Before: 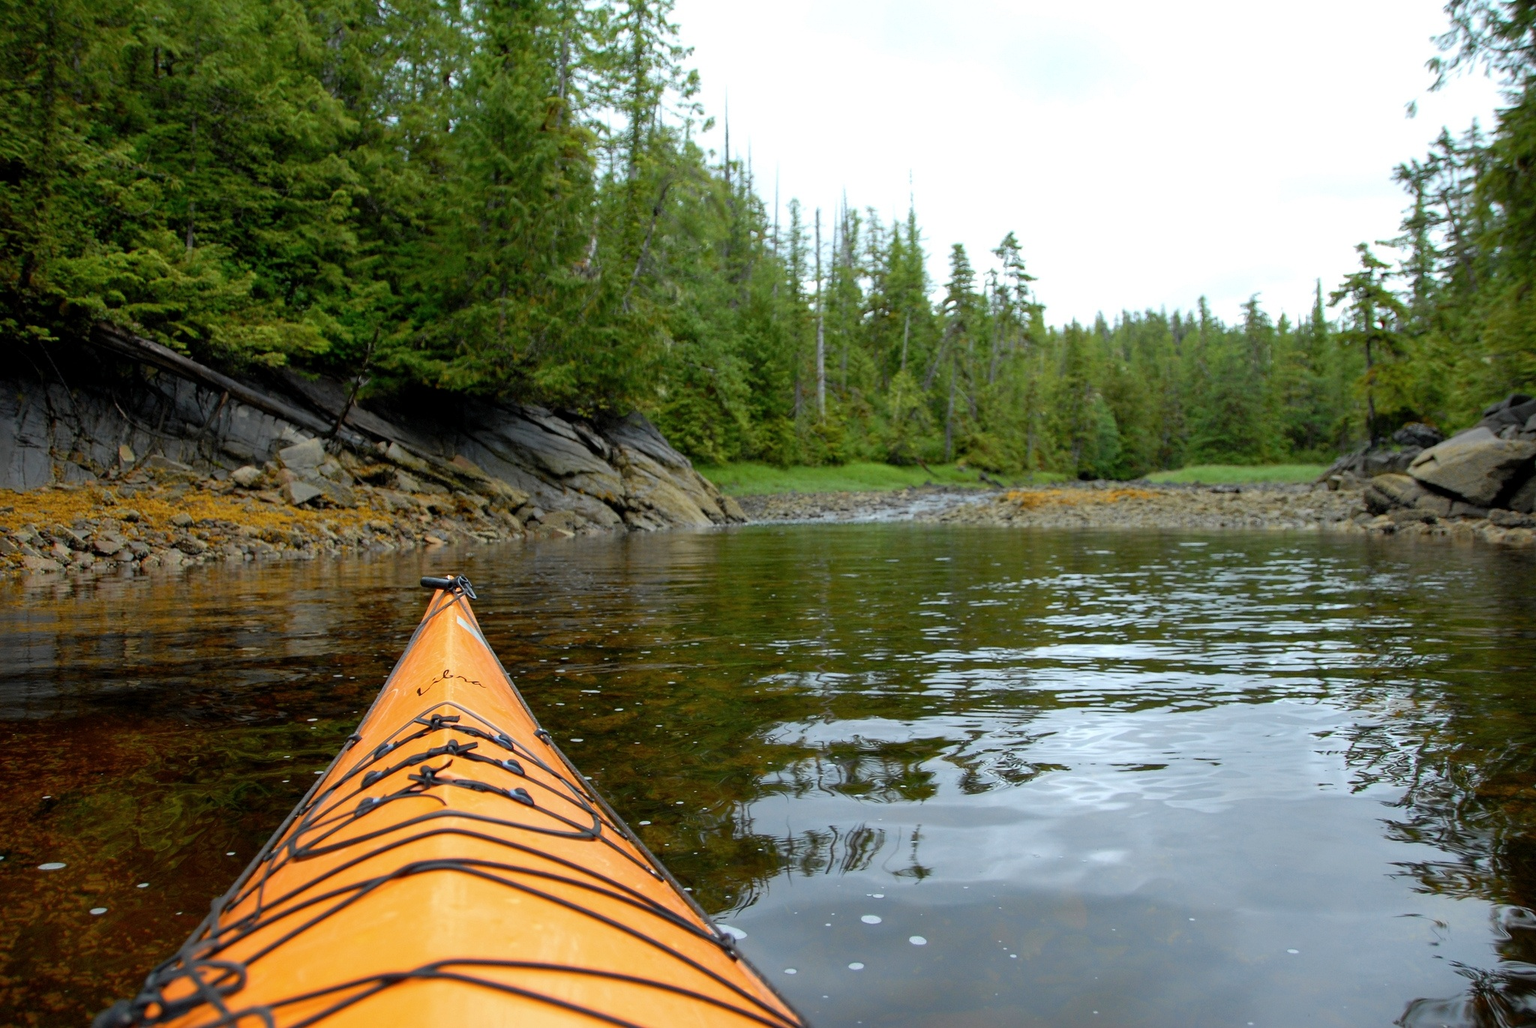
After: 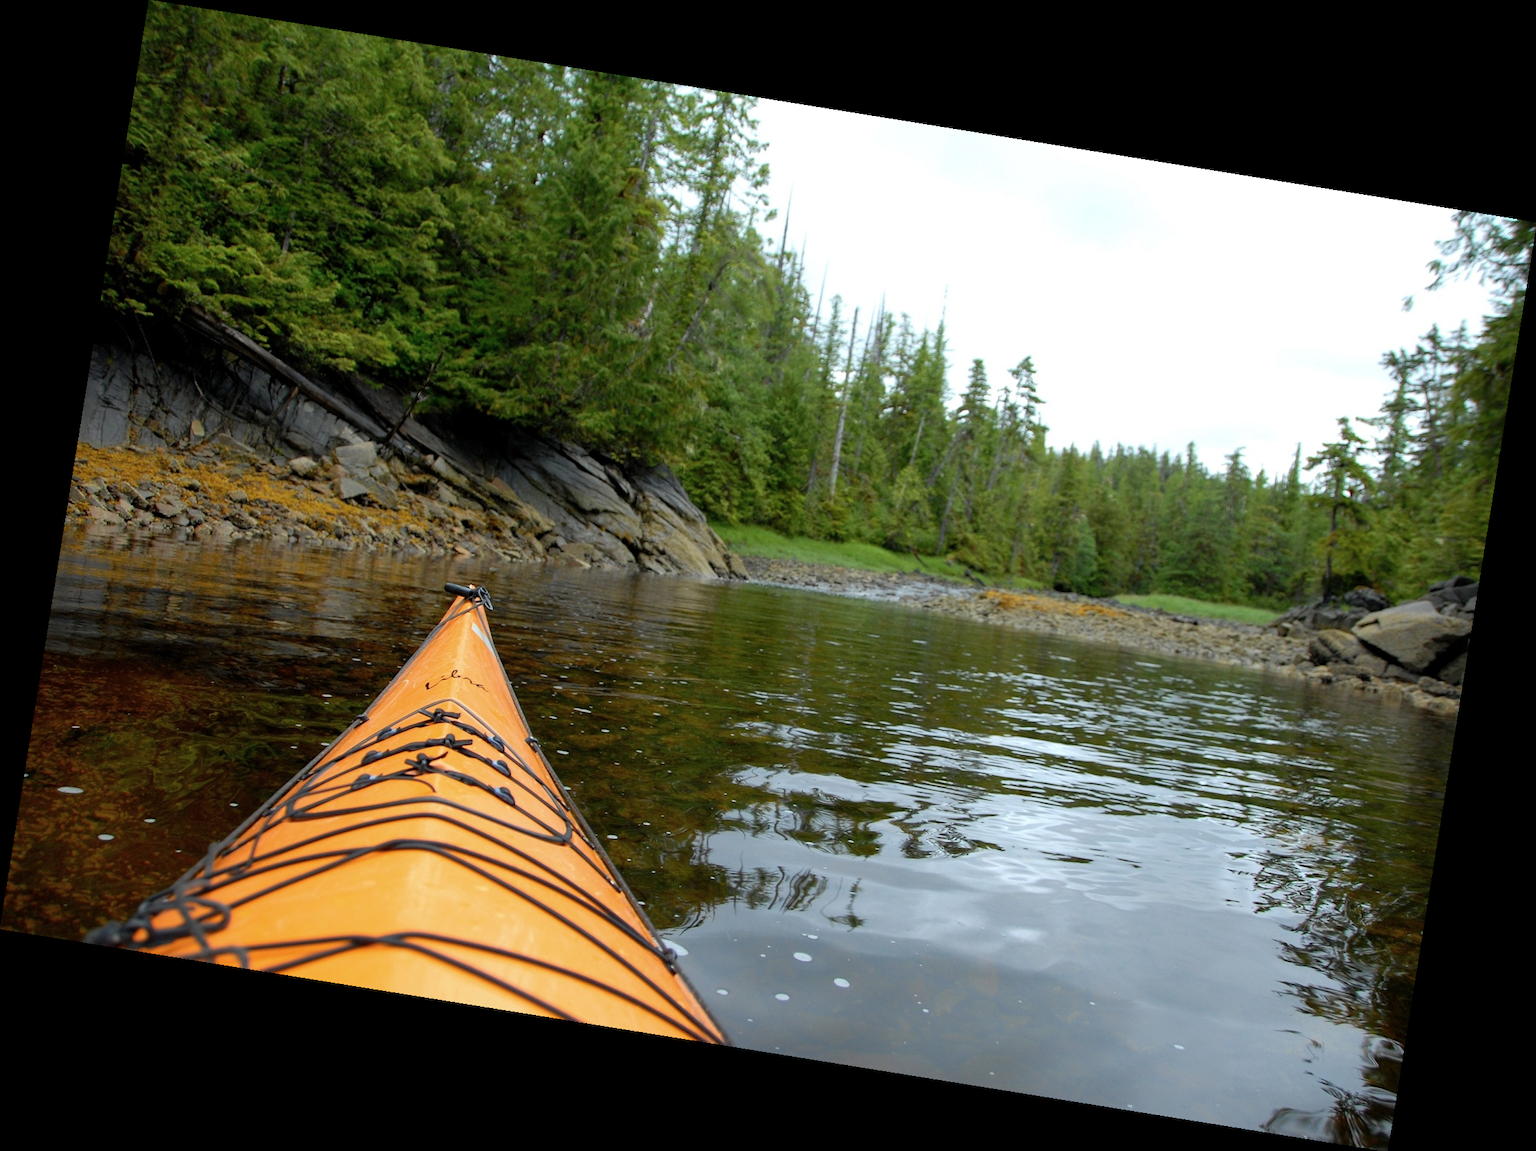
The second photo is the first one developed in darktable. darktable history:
contrast brightness saturation: saturation -0.05
rotate and perspective: rotation 9.12°, automatic cropping off
